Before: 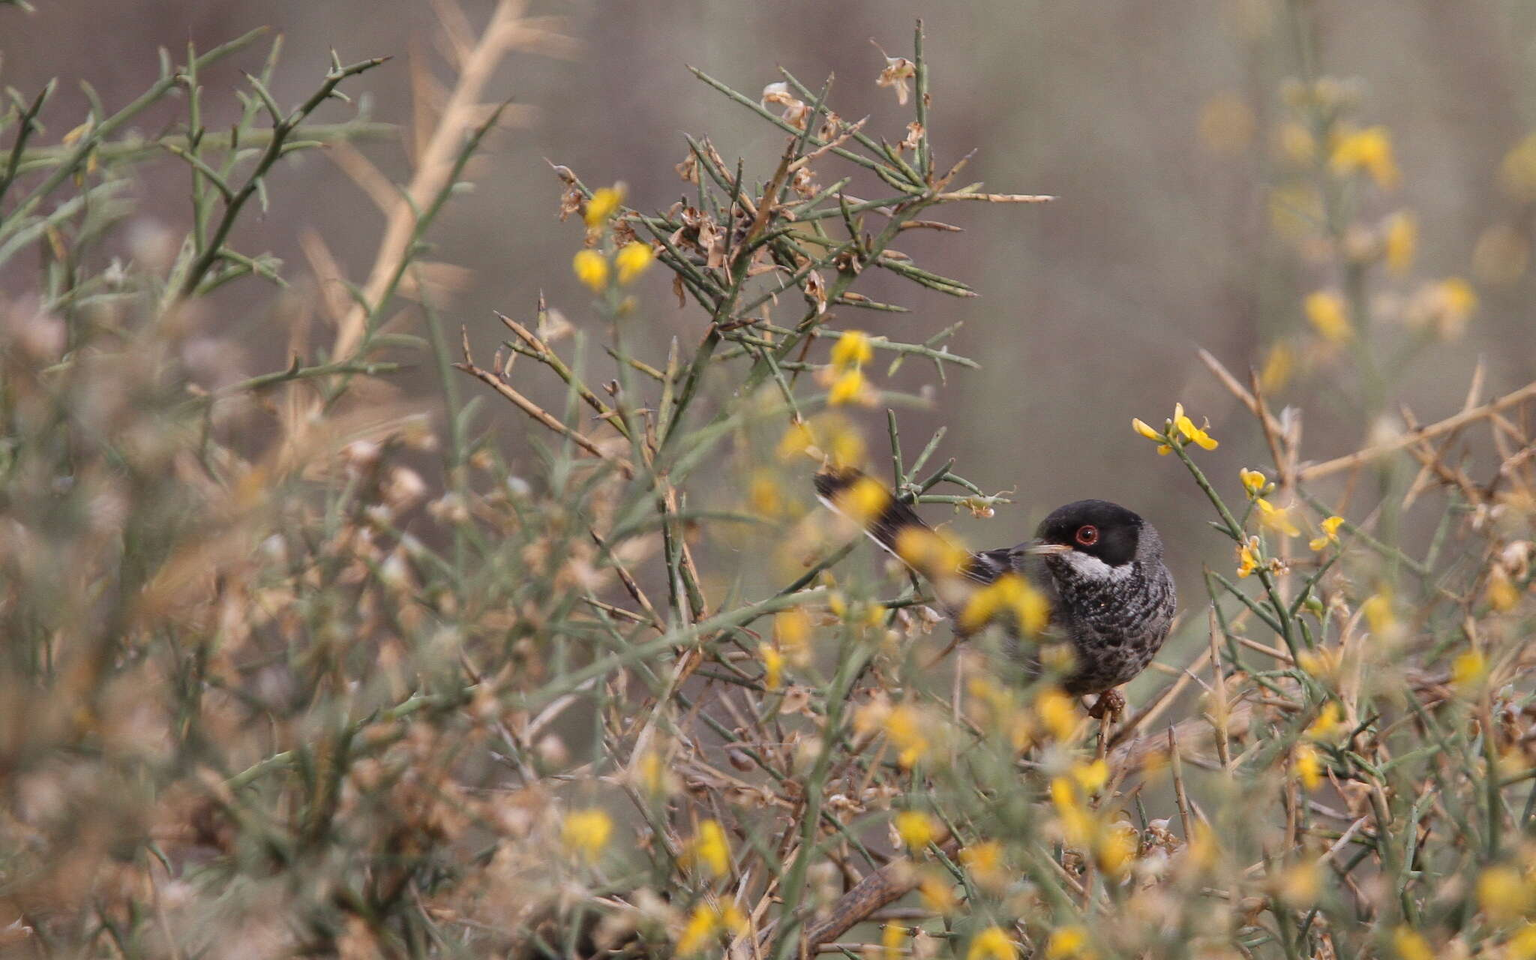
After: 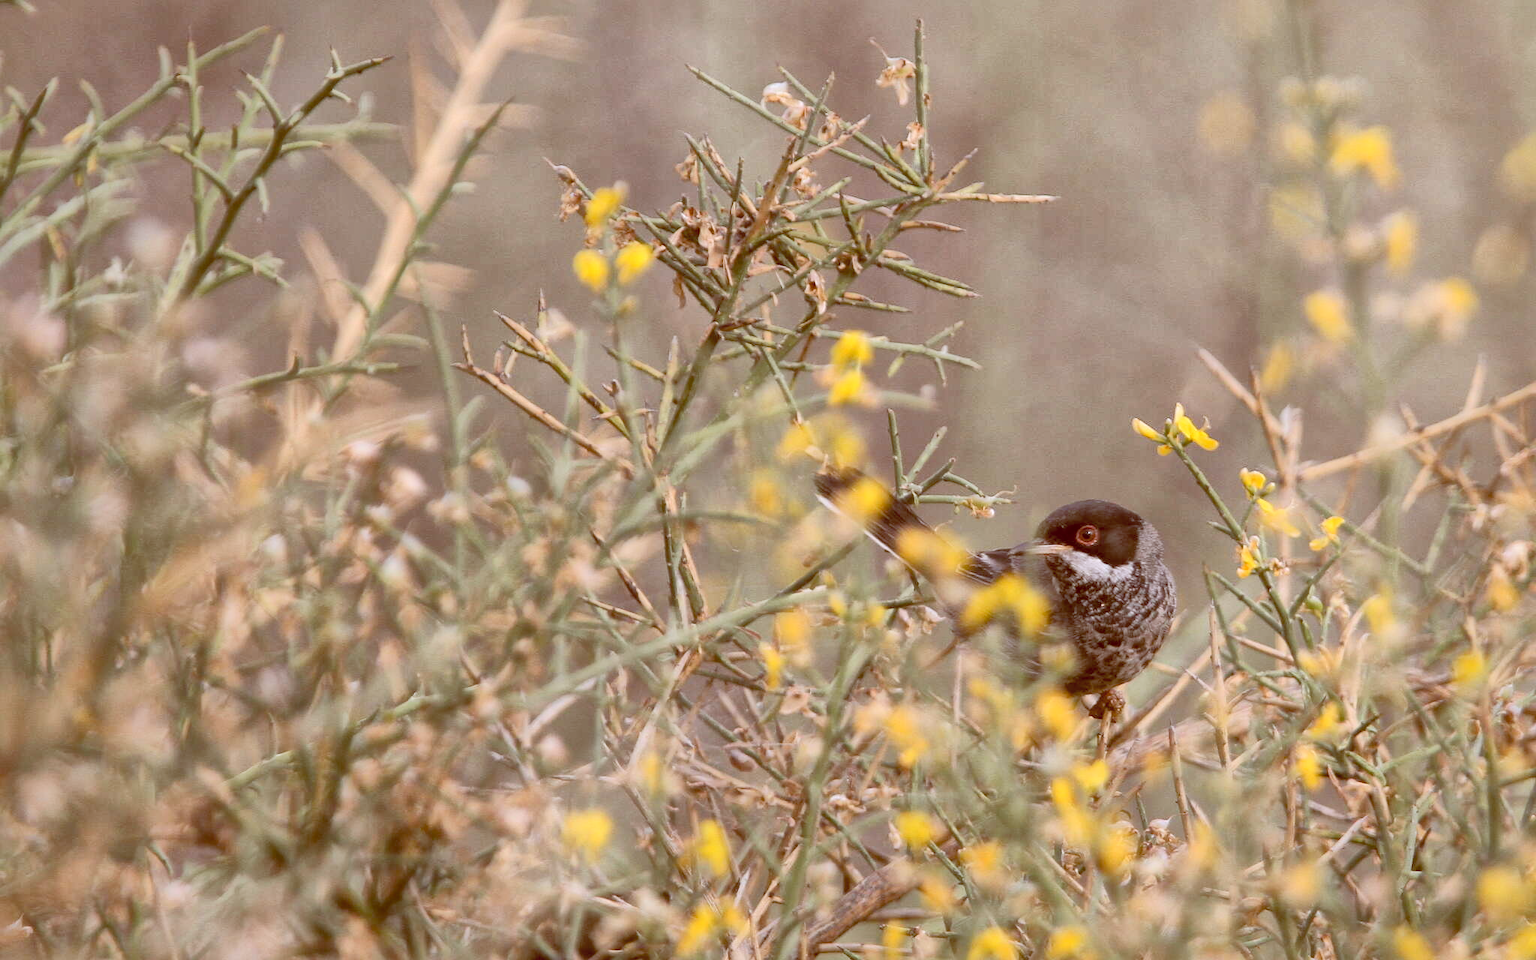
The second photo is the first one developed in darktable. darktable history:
color balance: lift [1, 1.011, 0.999, 0.989], gamma [1.109, 1.045, 1.039, 0.955], gain [0.917, 0.936, 0.952, 1.064], contrast 2.32%, contrast fulcrum 19%, output saturation 101%
global tonemap: drago (1, 100), detail 1
